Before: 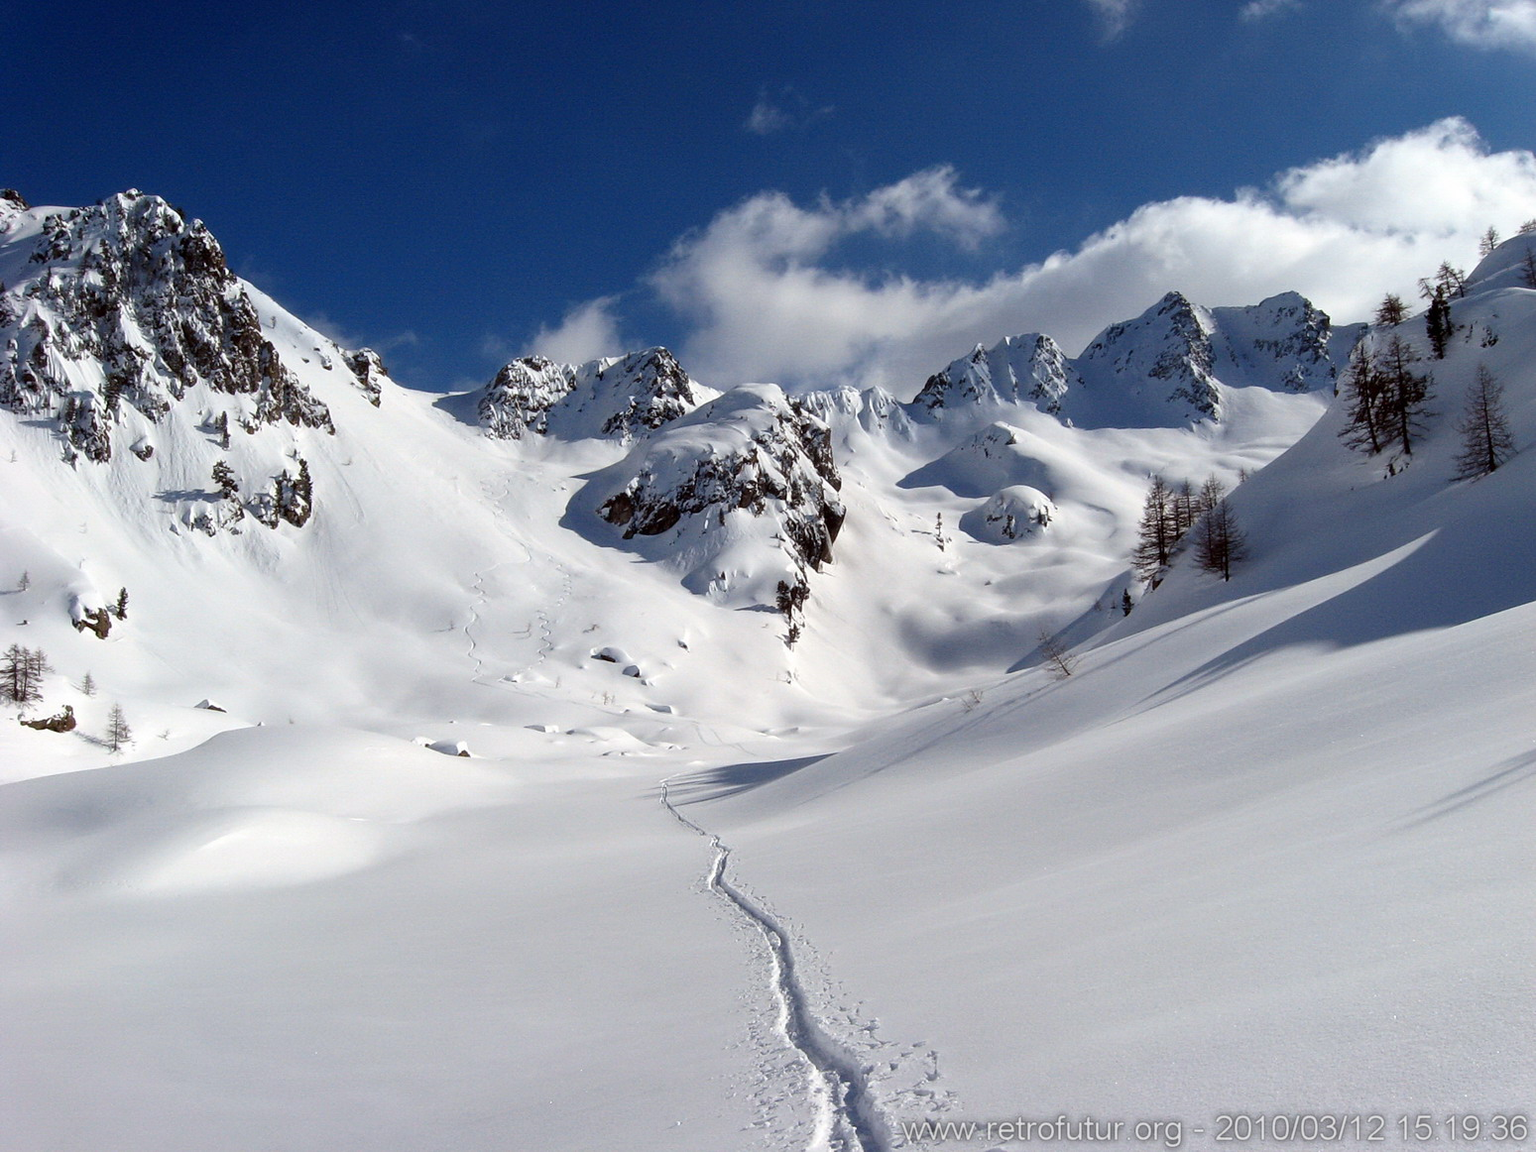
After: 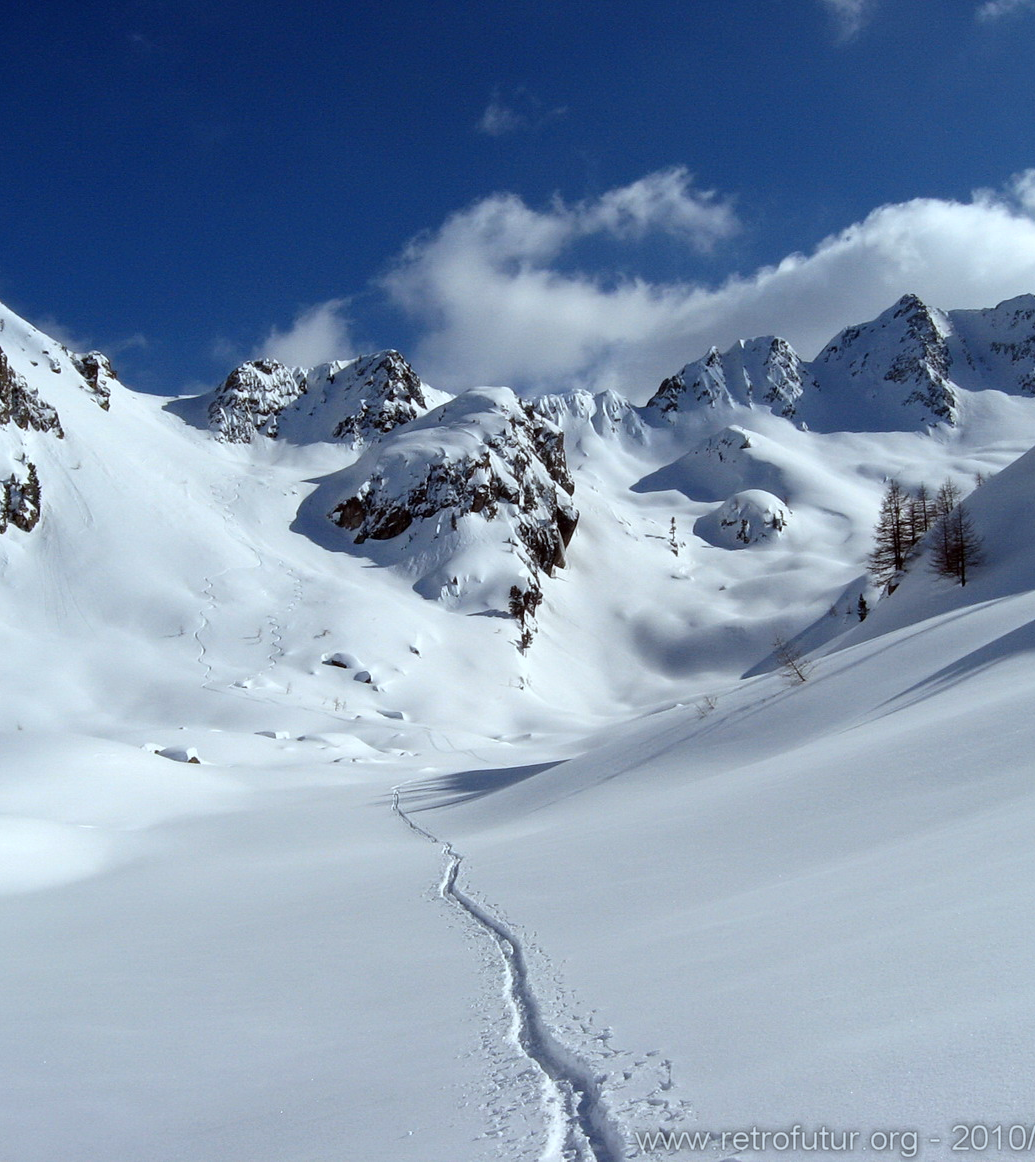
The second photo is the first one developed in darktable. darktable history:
crop and rotate: left 17.732%, right 15.423%
white balance: red 0.925, blue 1.046
